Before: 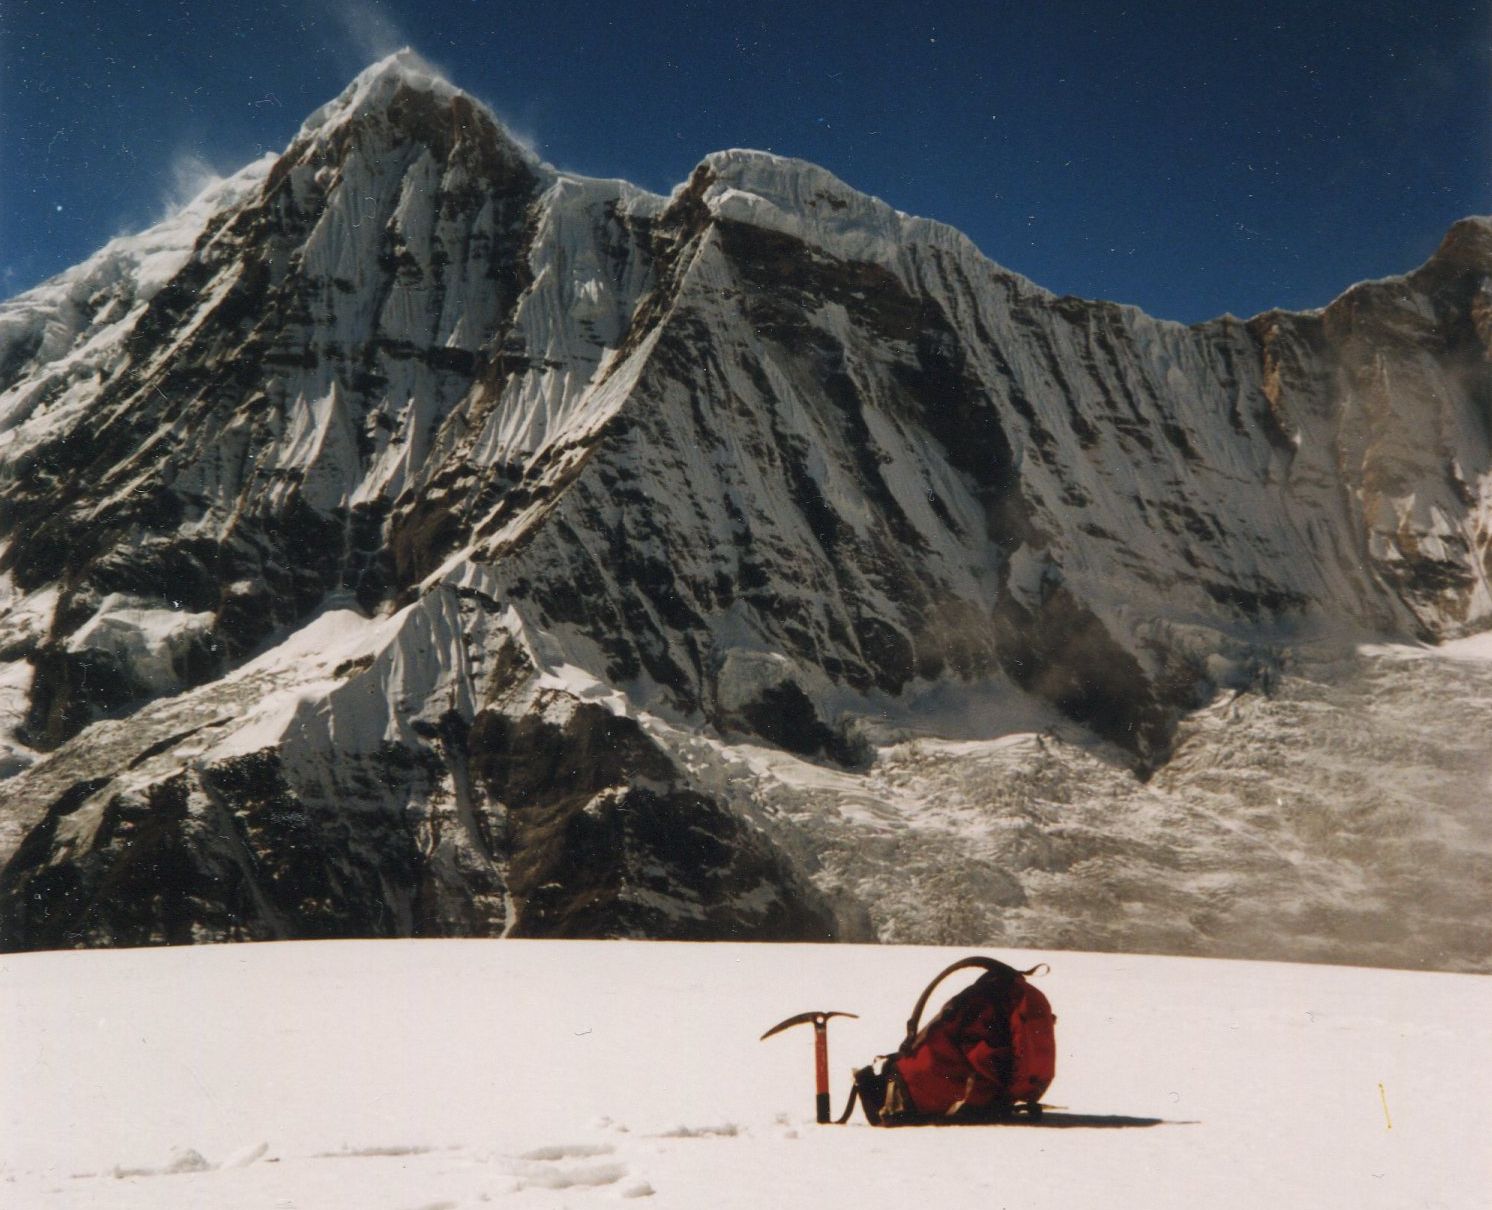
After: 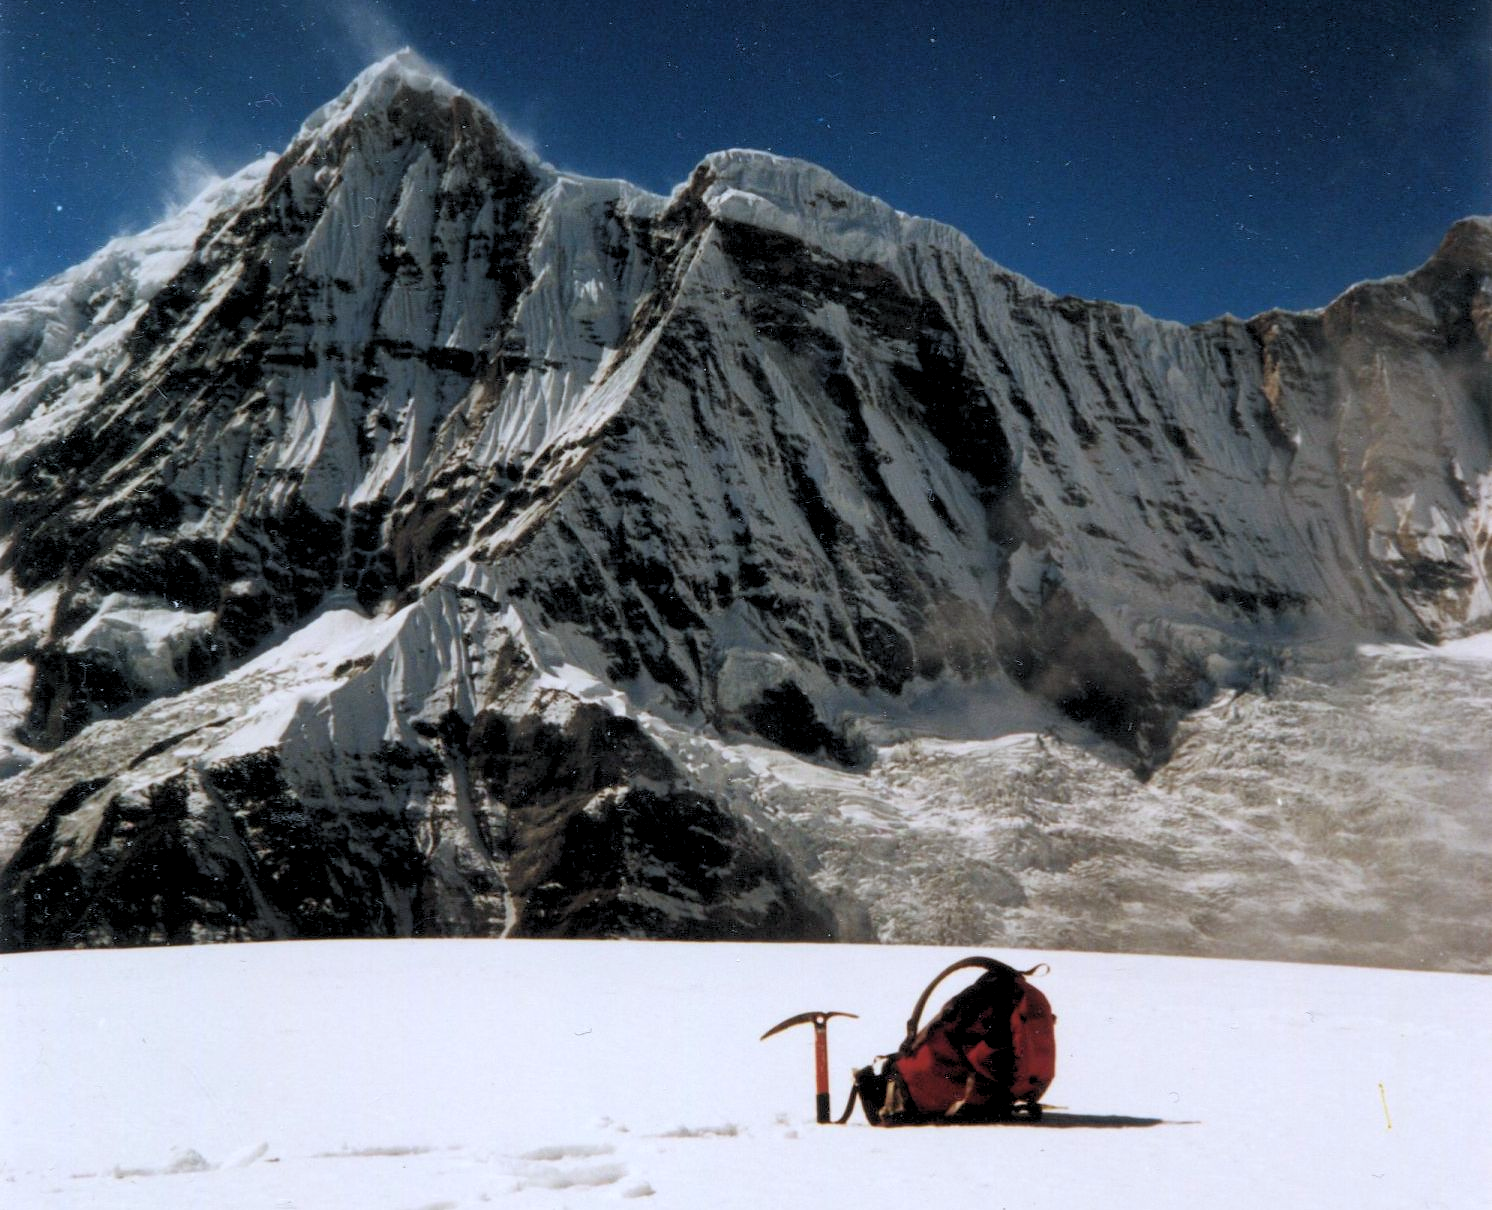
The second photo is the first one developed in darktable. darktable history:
color calibration: x 0.37, y 0.382, temperature 4313.32 K
rgb levels: levels [[0.013, 0.434, 0.89], [0, 0.5, 1], [0, 0.5, 1]]
